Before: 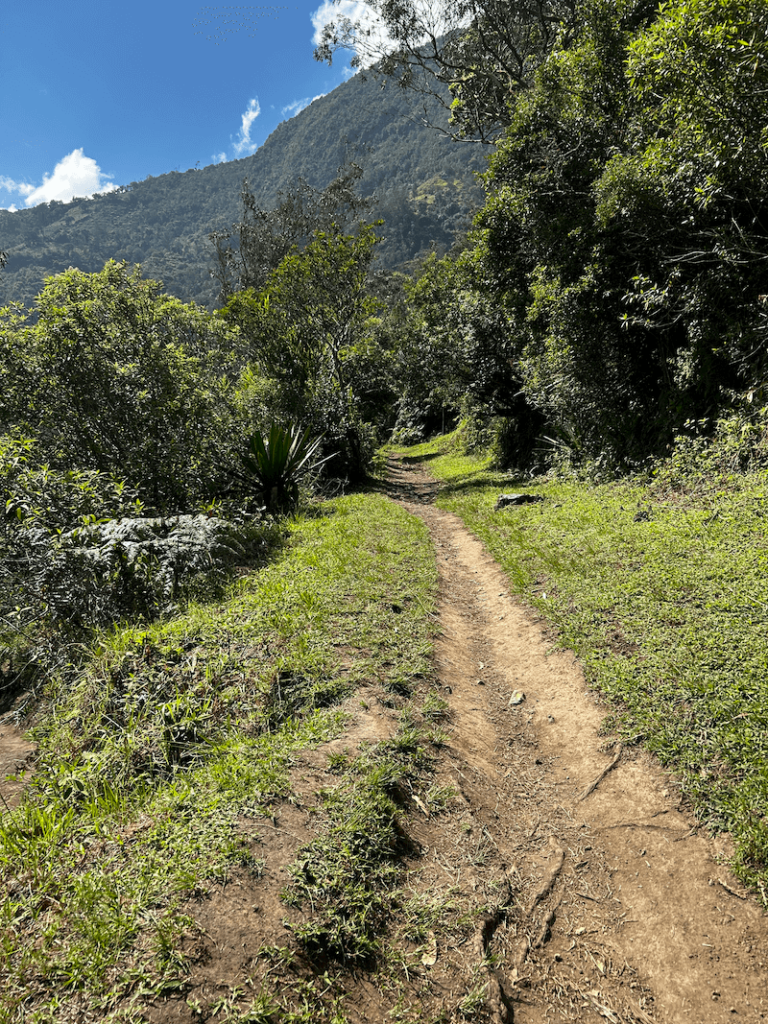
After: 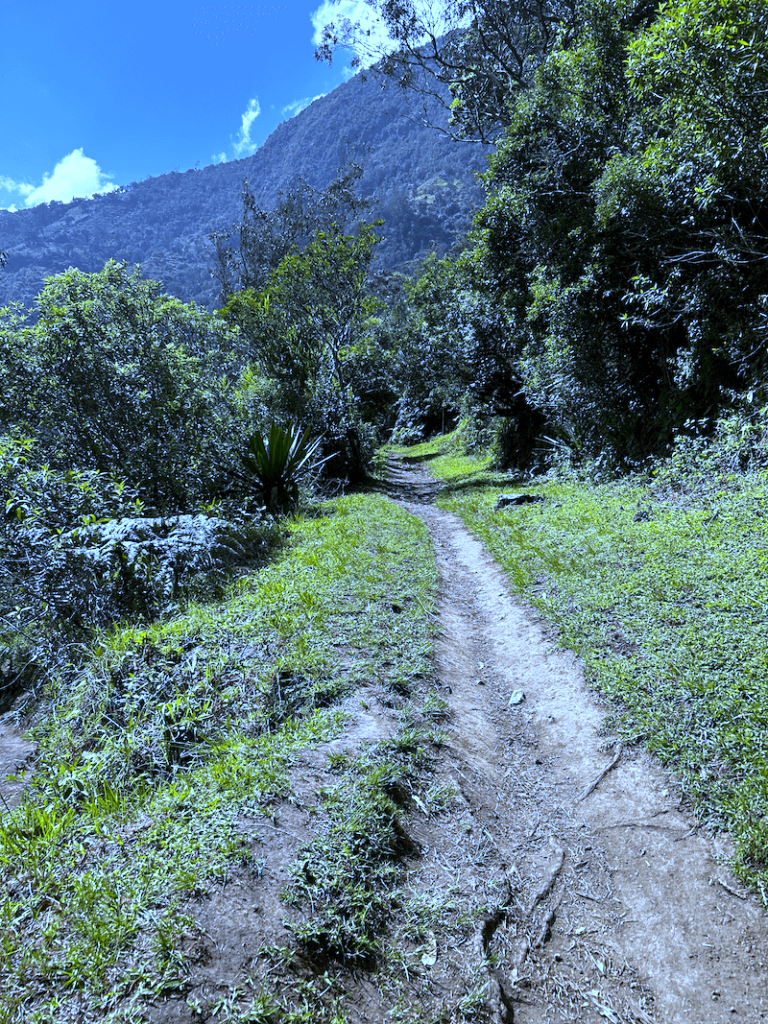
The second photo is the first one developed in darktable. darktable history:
exposure: exposure 0.3 EV, compensate highlight preservation false
white balance: red 0.766, blue 1.537
